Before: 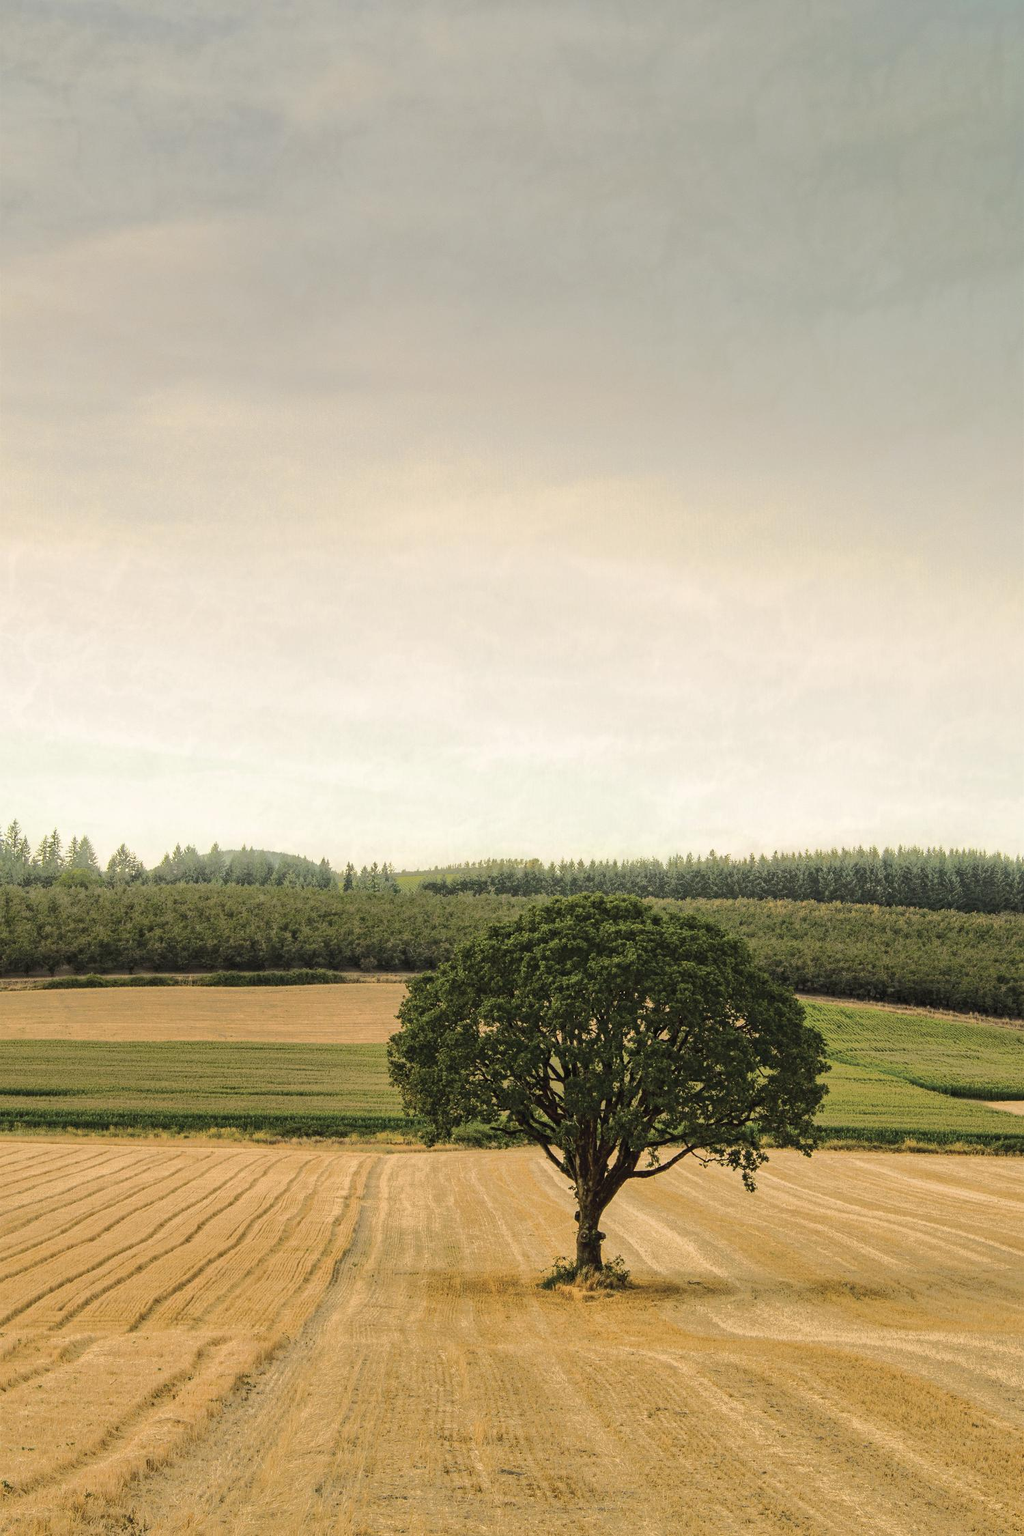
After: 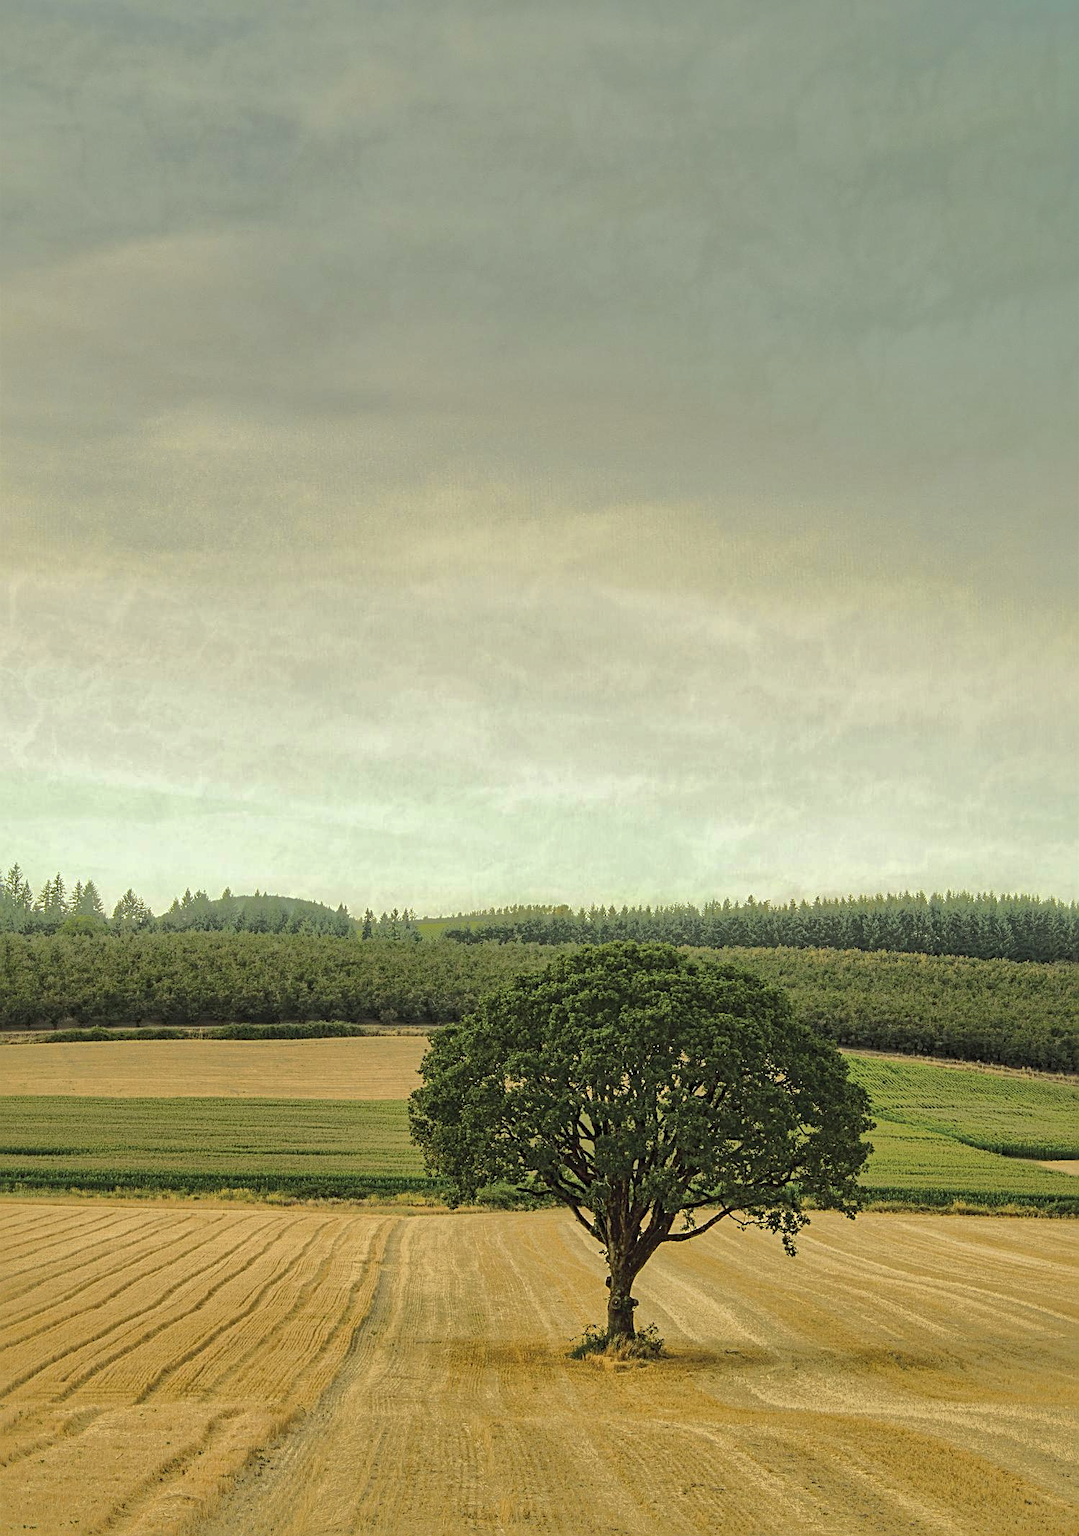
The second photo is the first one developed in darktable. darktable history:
shadows and highlights: shadows 40, highlights -60
sharpen: radius 2.767
color correction: highlights a* -8, highlights b* 3.1
crop and rotate: top 0%, bottom 5.097%
